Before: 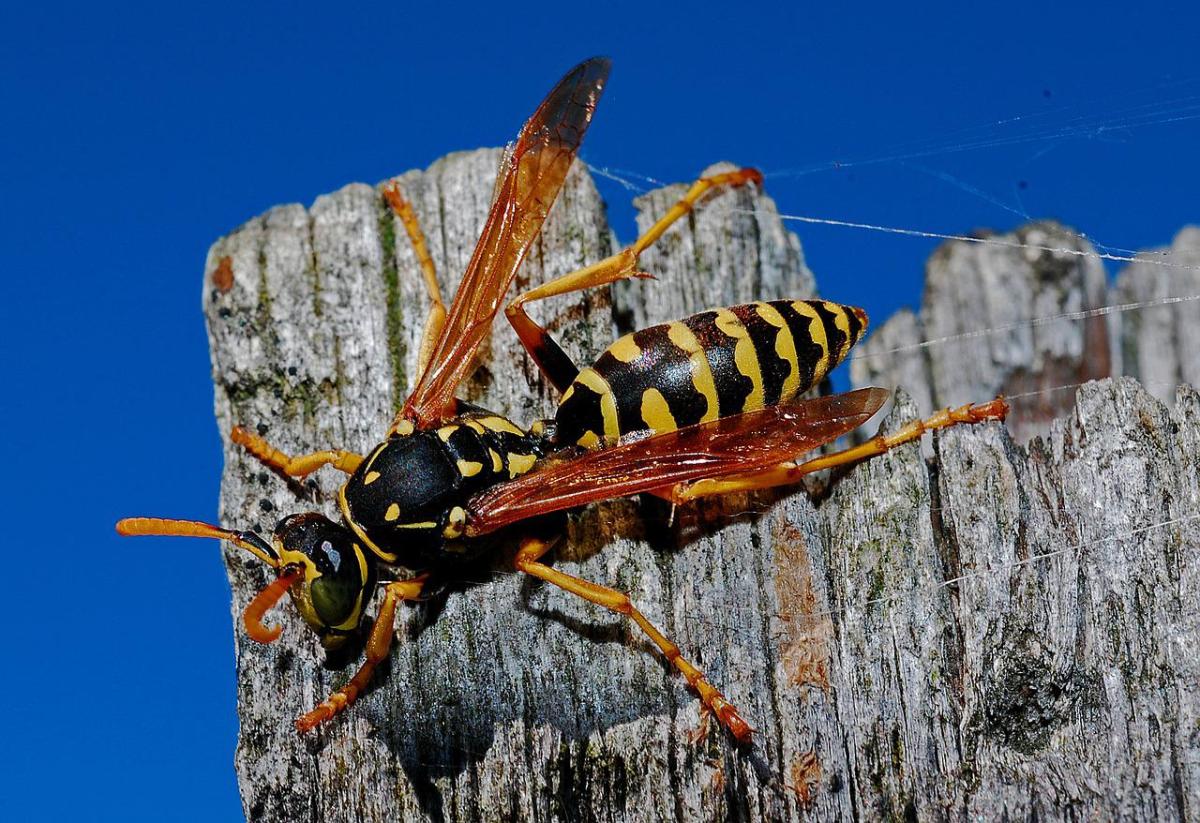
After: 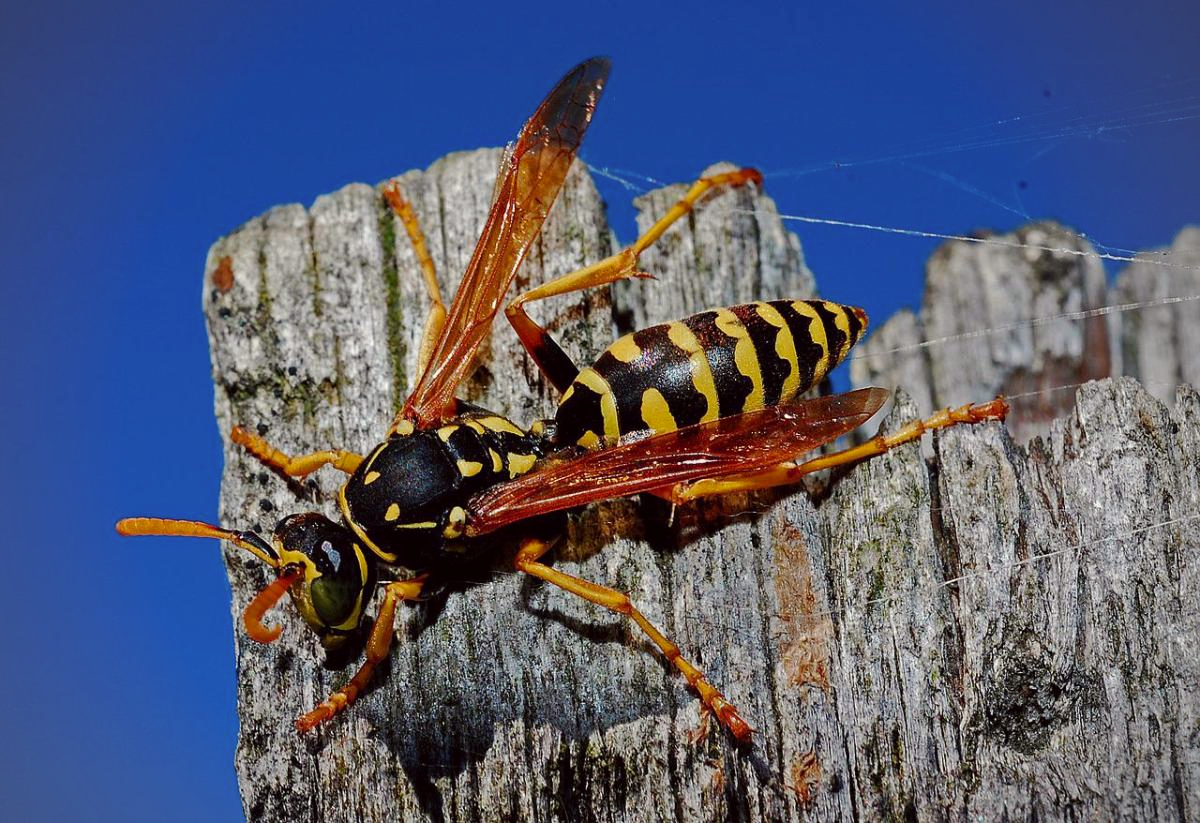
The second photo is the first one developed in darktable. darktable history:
vignetting: fall-off radius 60.92%
color correction: highlights a* -0.95, highlights b* 4.5, shadows a* 3.55
tone equalizer: -8 EV -0.002 EV, -7 EV 0.005 EV, -6 EV -0.009 EV, -5 EV 0.011 EV, -4 EV -0.012 EV, -3 EV 0.007 EV, -2 EV -0.062 EV, -1 EV -0.293 EV, +0 EV -0.582 EV, smoothing diameter 2%, edges refinement/feathering 20, mask exposure compensation -1.57 EV, filter diffusion 5
